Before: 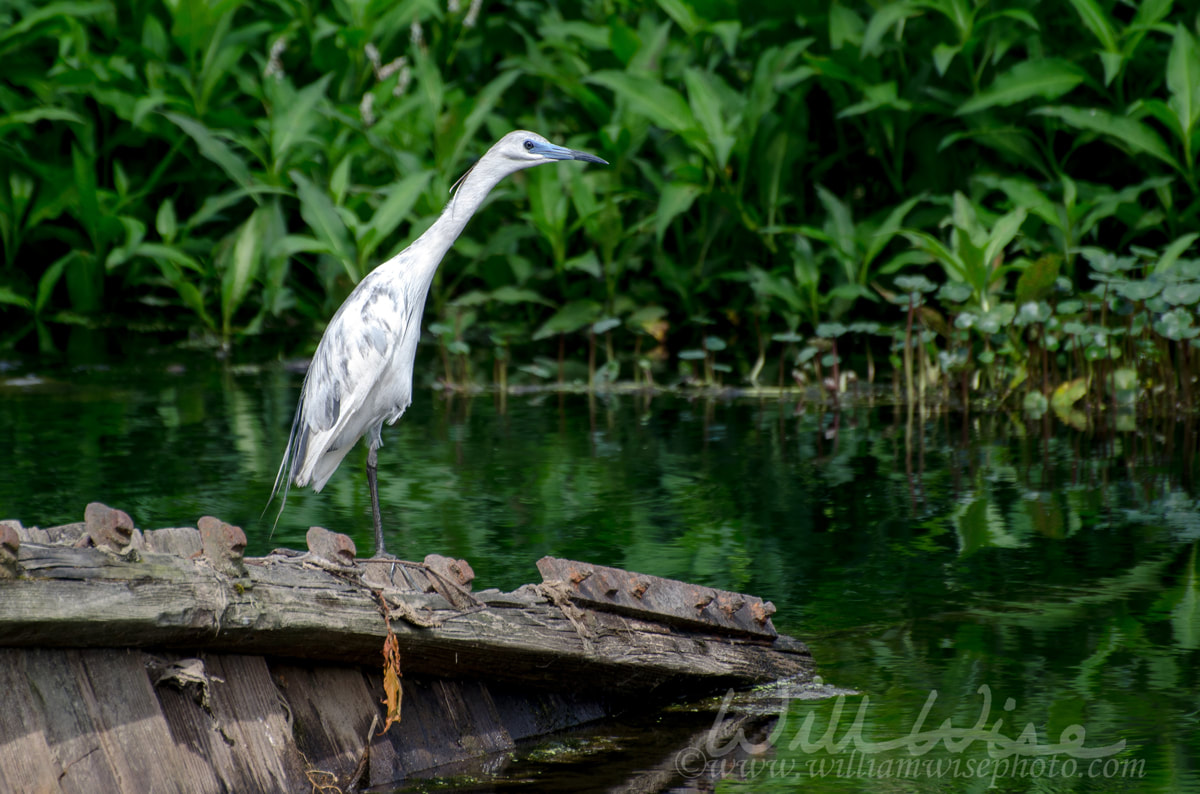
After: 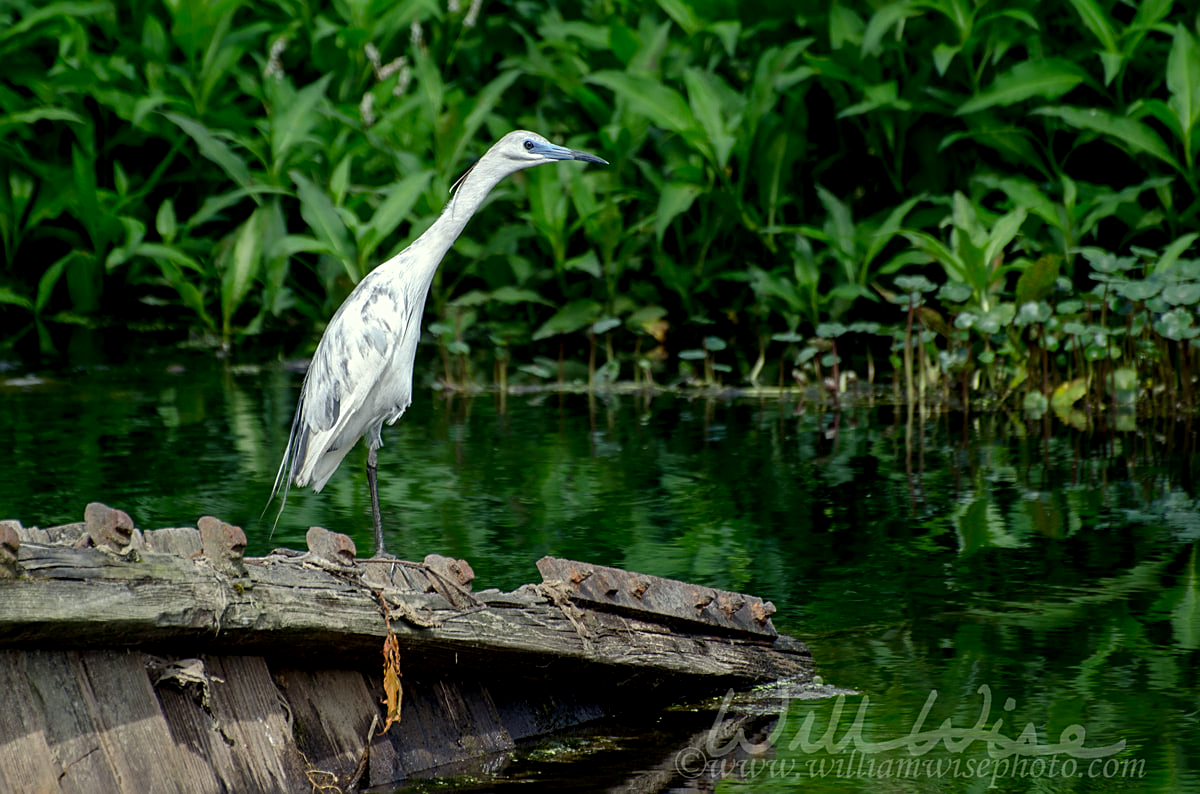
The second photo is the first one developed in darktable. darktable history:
sharpen: on, module defaults
exposure: black level correction 0.004, exposure 0.015 EV, compensate highlight preservation false
color correction: highlights a* -4.5, highlights b* 6.36
